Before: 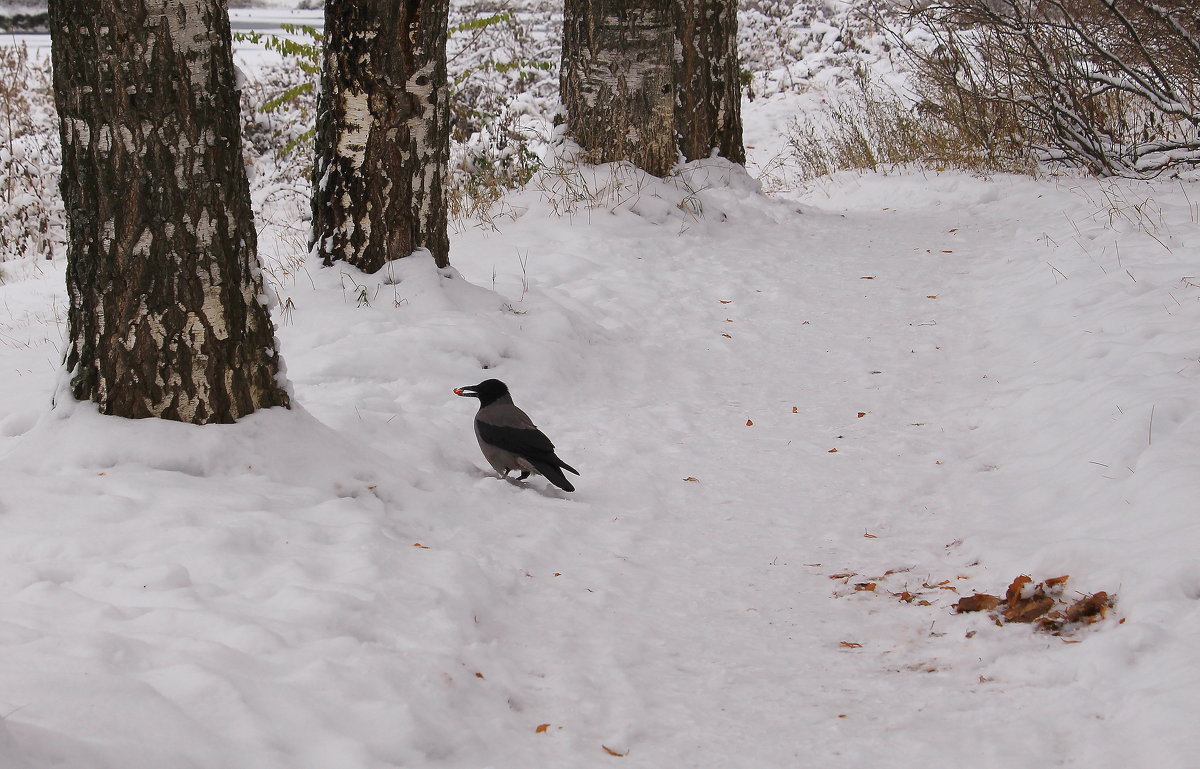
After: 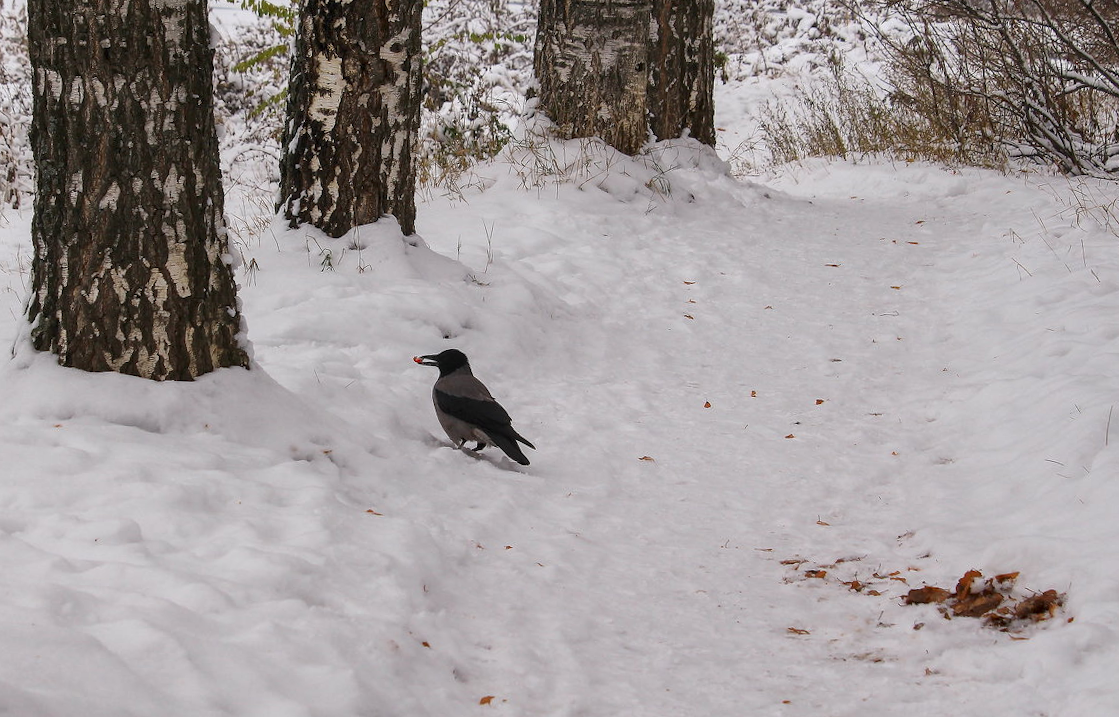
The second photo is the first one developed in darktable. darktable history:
local contrast: on, module defaults
crop and rotate: angle -2.67°
